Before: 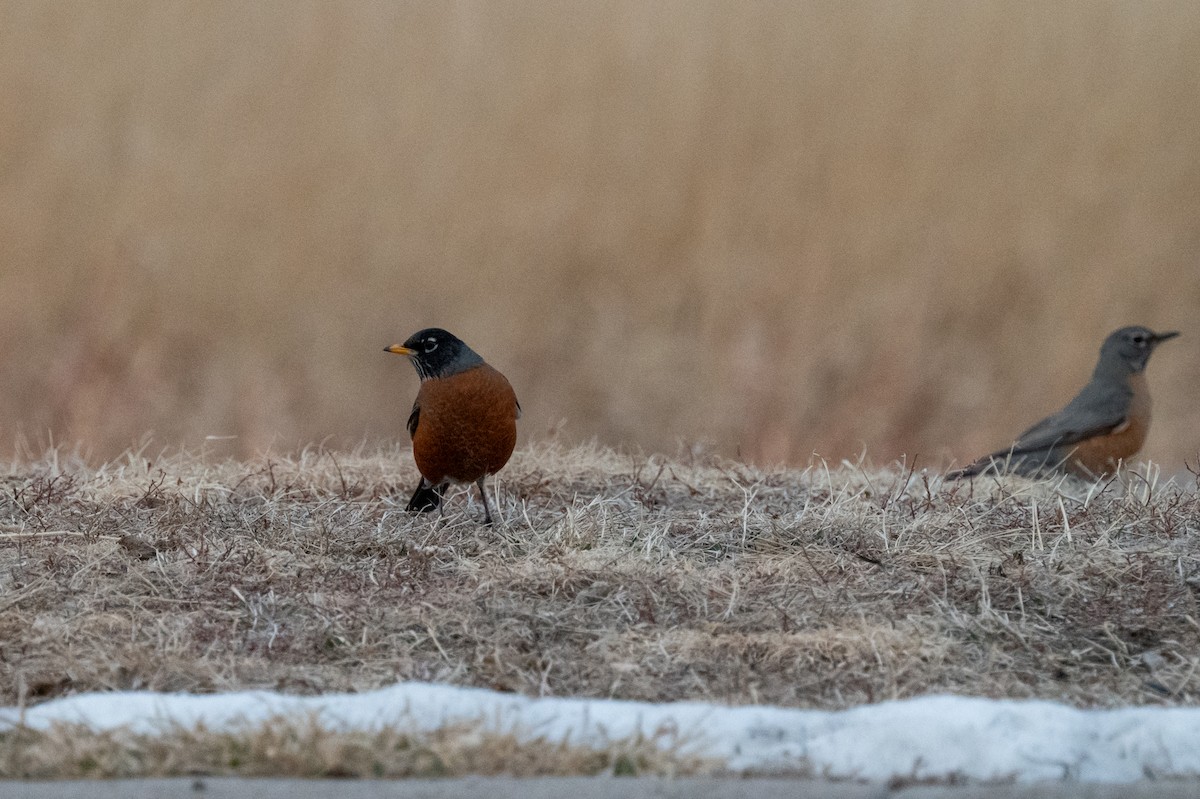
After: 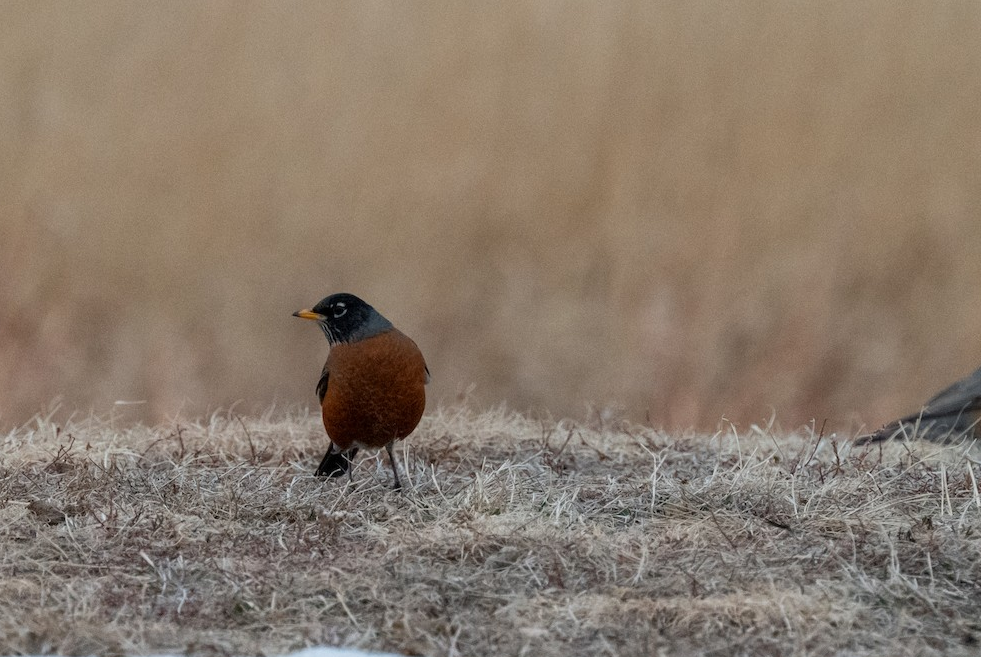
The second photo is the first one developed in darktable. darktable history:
crop and rotate: left 7.636%, top 4.424%, right 10.563%, bottom 13.252%
